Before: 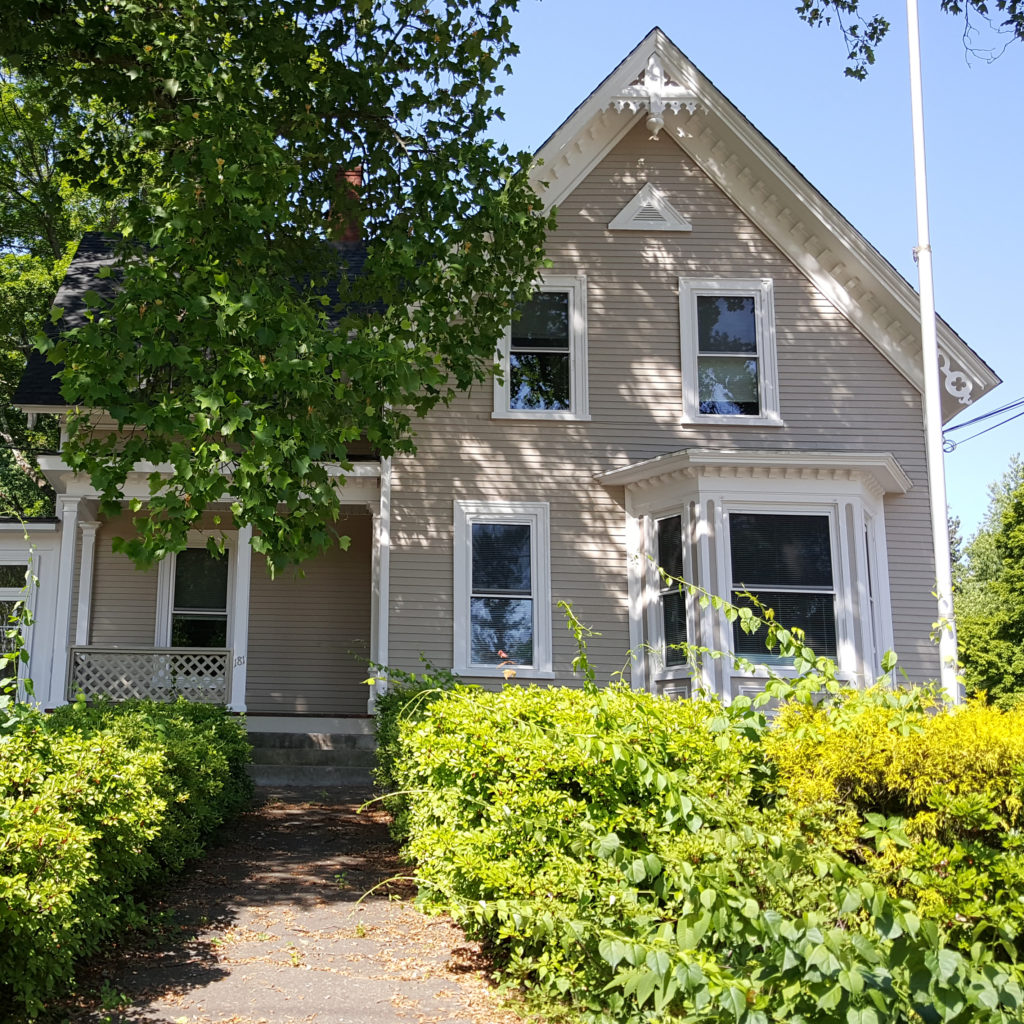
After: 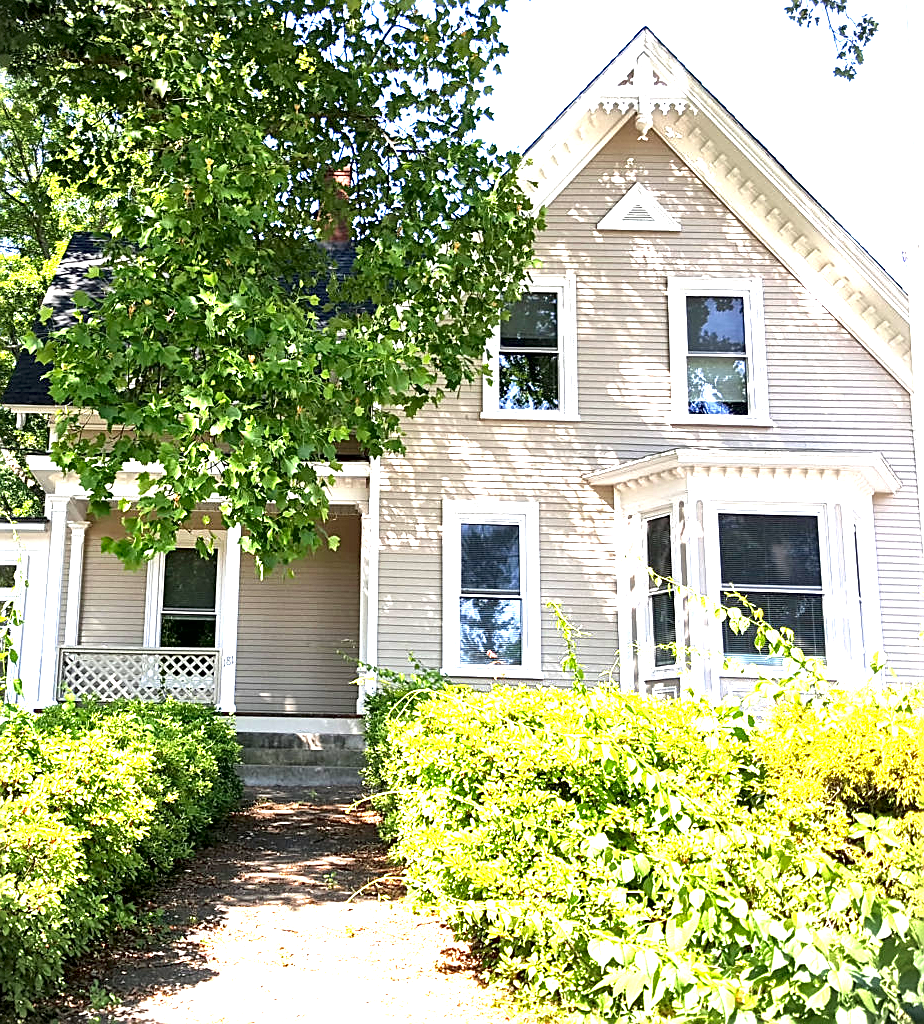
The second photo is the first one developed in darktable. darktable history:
vignetting: fall-off start 100.93%, fall-off radius 65.29%, automatic ratio true, dithering 8-bit output
sharpen: on, module defaults
crop and rotate: left 1.143%, right 8.591%
contrast equalizer: octaves 7, y [[0.46, 0.454, 0.451, 0.451, 0.455, 0.46], [0.5 ×6], [0.5 ×6], [0 ×6], [0 ×6]], mix -0.298
local contrast: mode bilateral grid, contrast 25, coarseness 61, detail 151%, midtone range 0.2
exposure: black level correction 0.001, exposure 1.997 EV, compensate exposure bias true, compensate highlight preservation false
